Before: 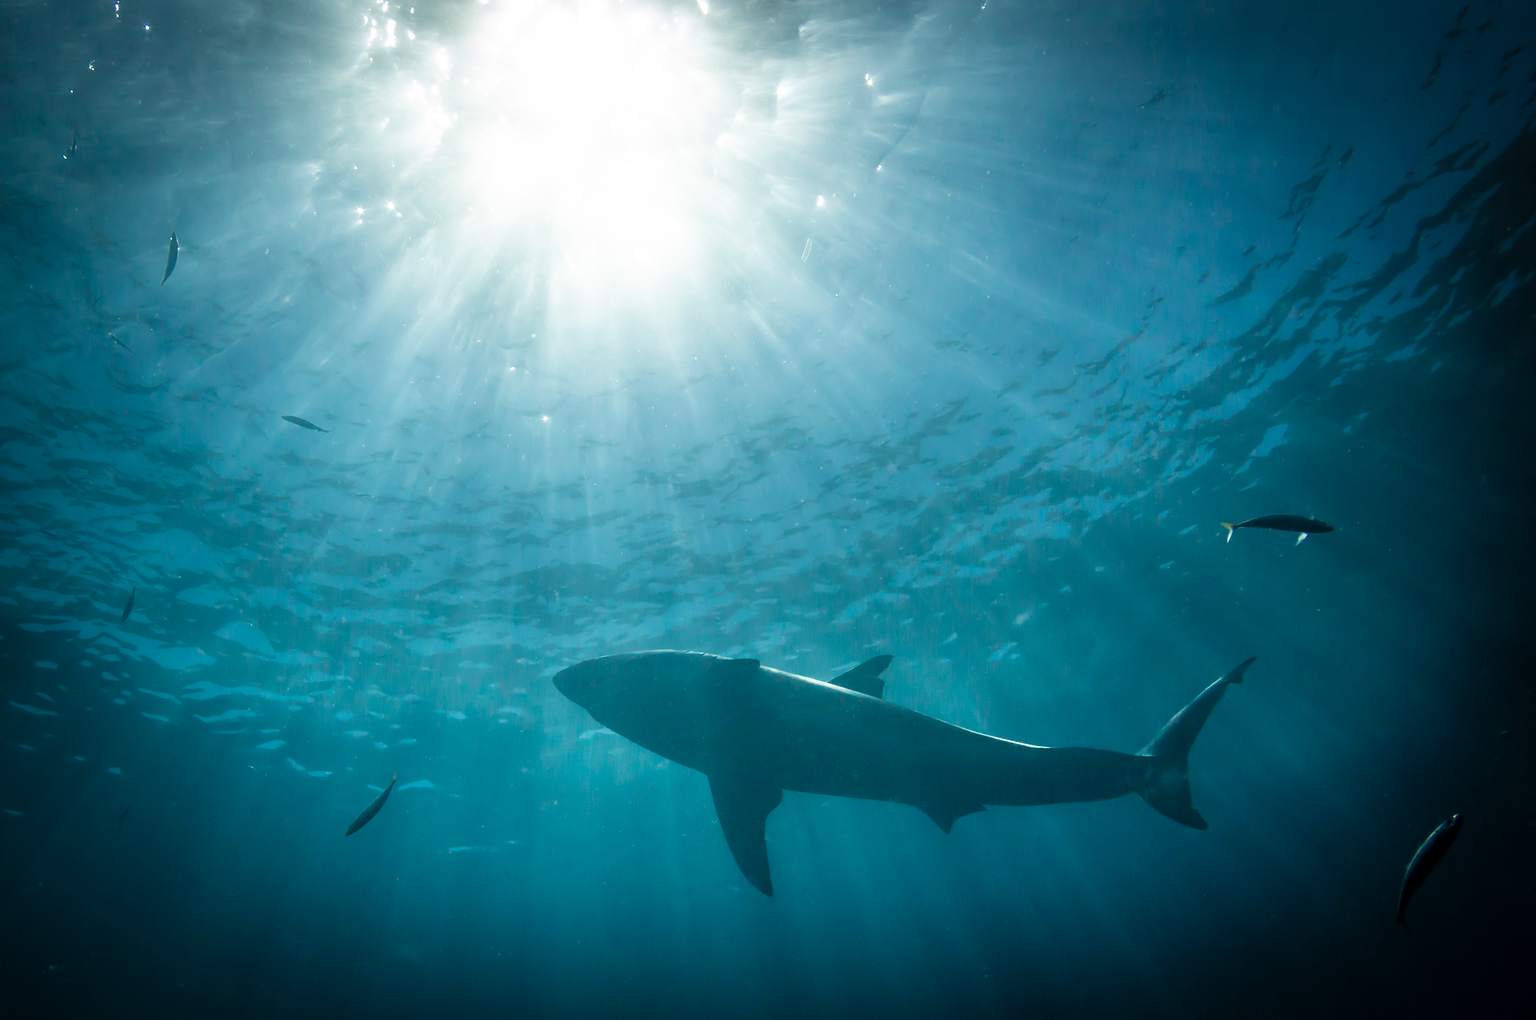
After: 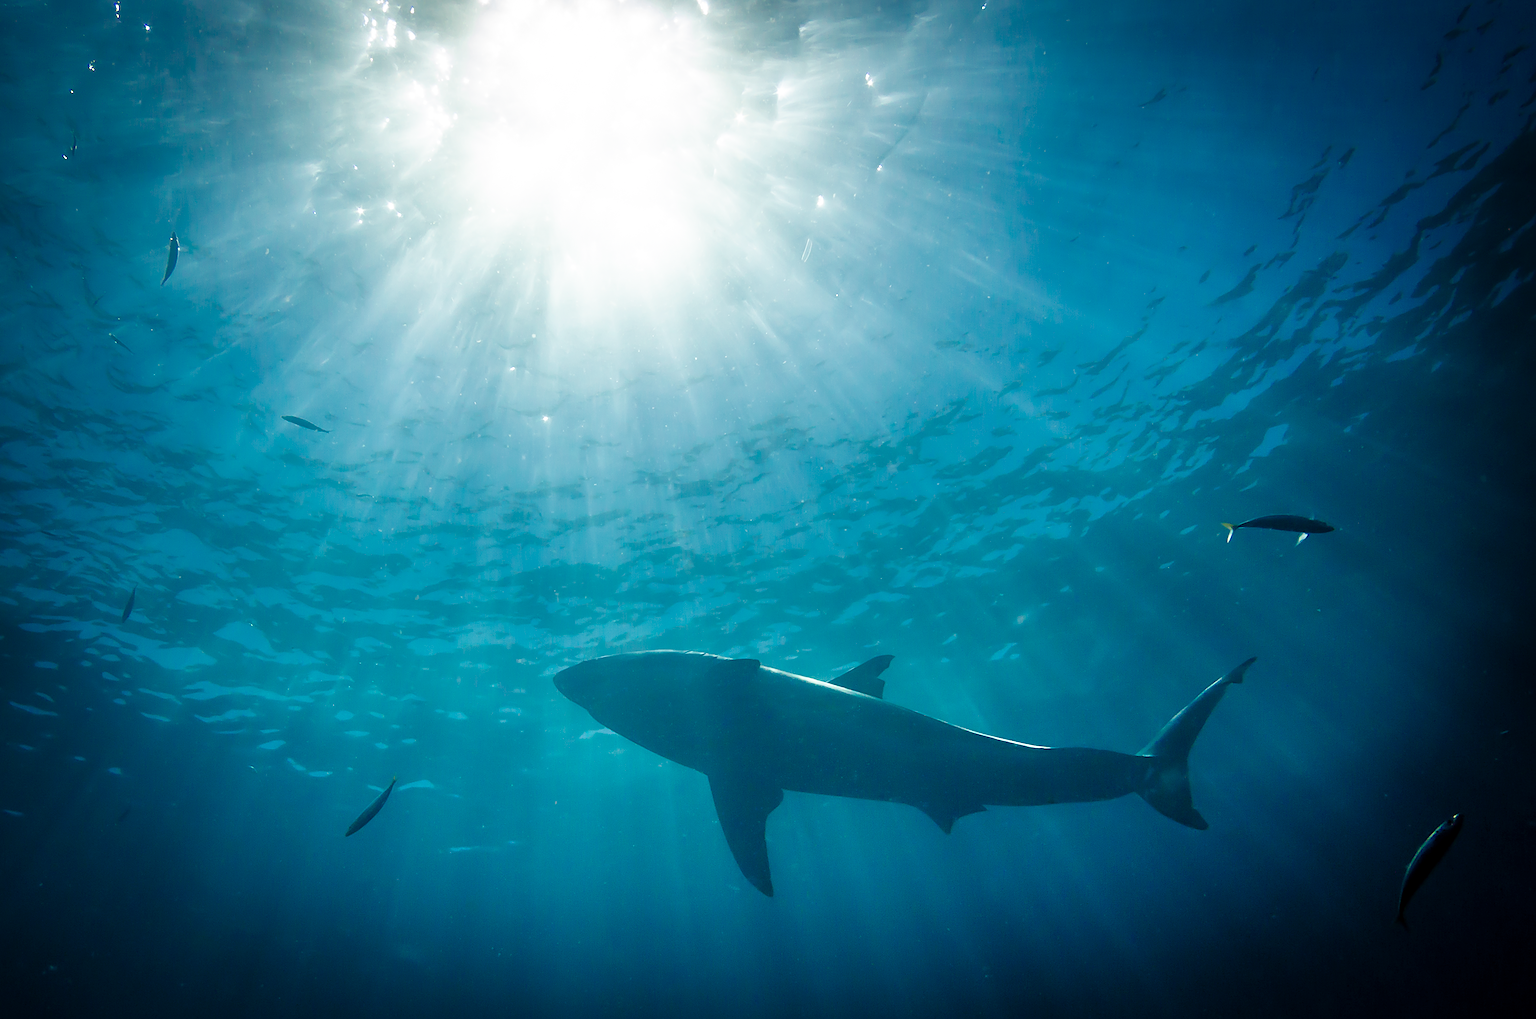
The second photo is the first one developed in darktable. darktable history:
sharpen: on, module defaults
color balance rgb: shadows lift › chroma 3.102%, shadows lift › hue 281.36°, perceptual saturation grading › global saturation 20%, perceptual saturation grading › highlights -25.517%, perceptual saturation grading › shadows 49.872%
